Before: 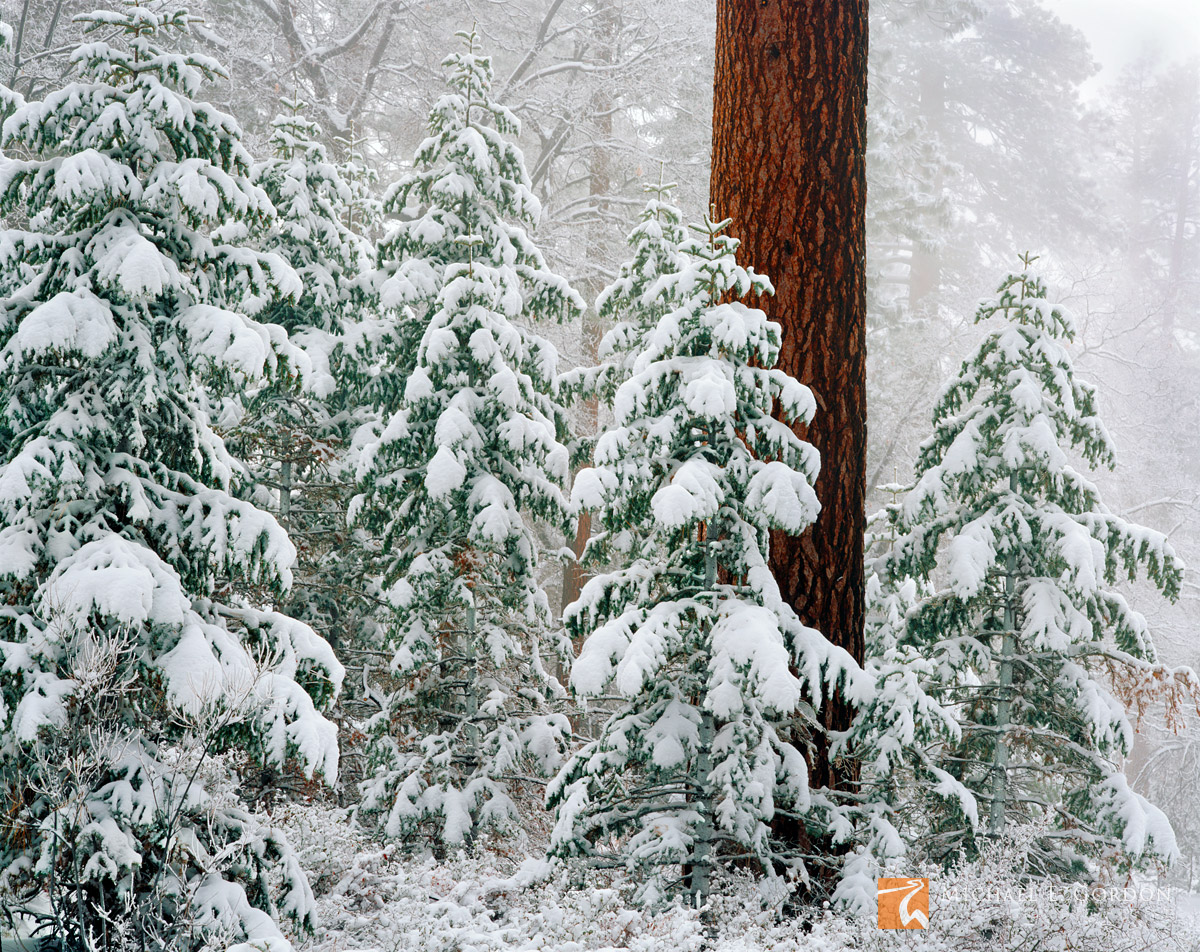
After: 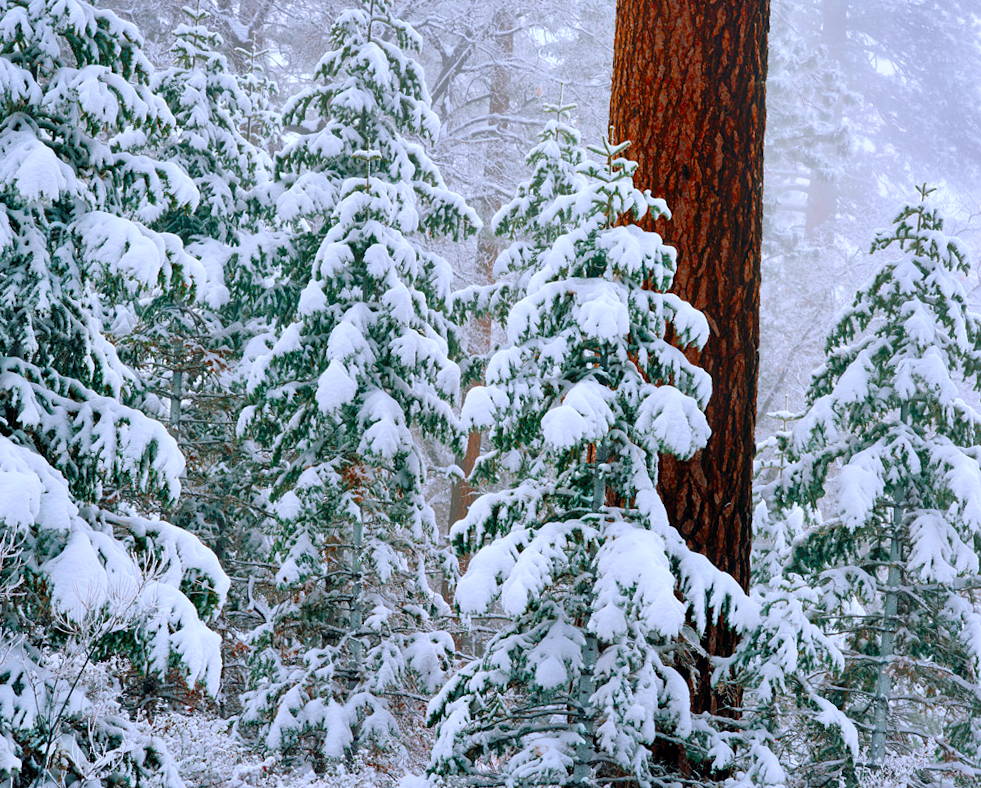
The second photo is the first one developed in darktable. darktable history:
shadows and highlights: shadows 60, soften with gaussian
crop and rotate: left 10.071%, top 10.071%, right 10.02%, bottom 10.02%
rotate and perspective: rotation 1.72°, automatic cropping off
color correction: saturation 1.32
white balance: red 0.967, blue 1.119, emerald 0.756
